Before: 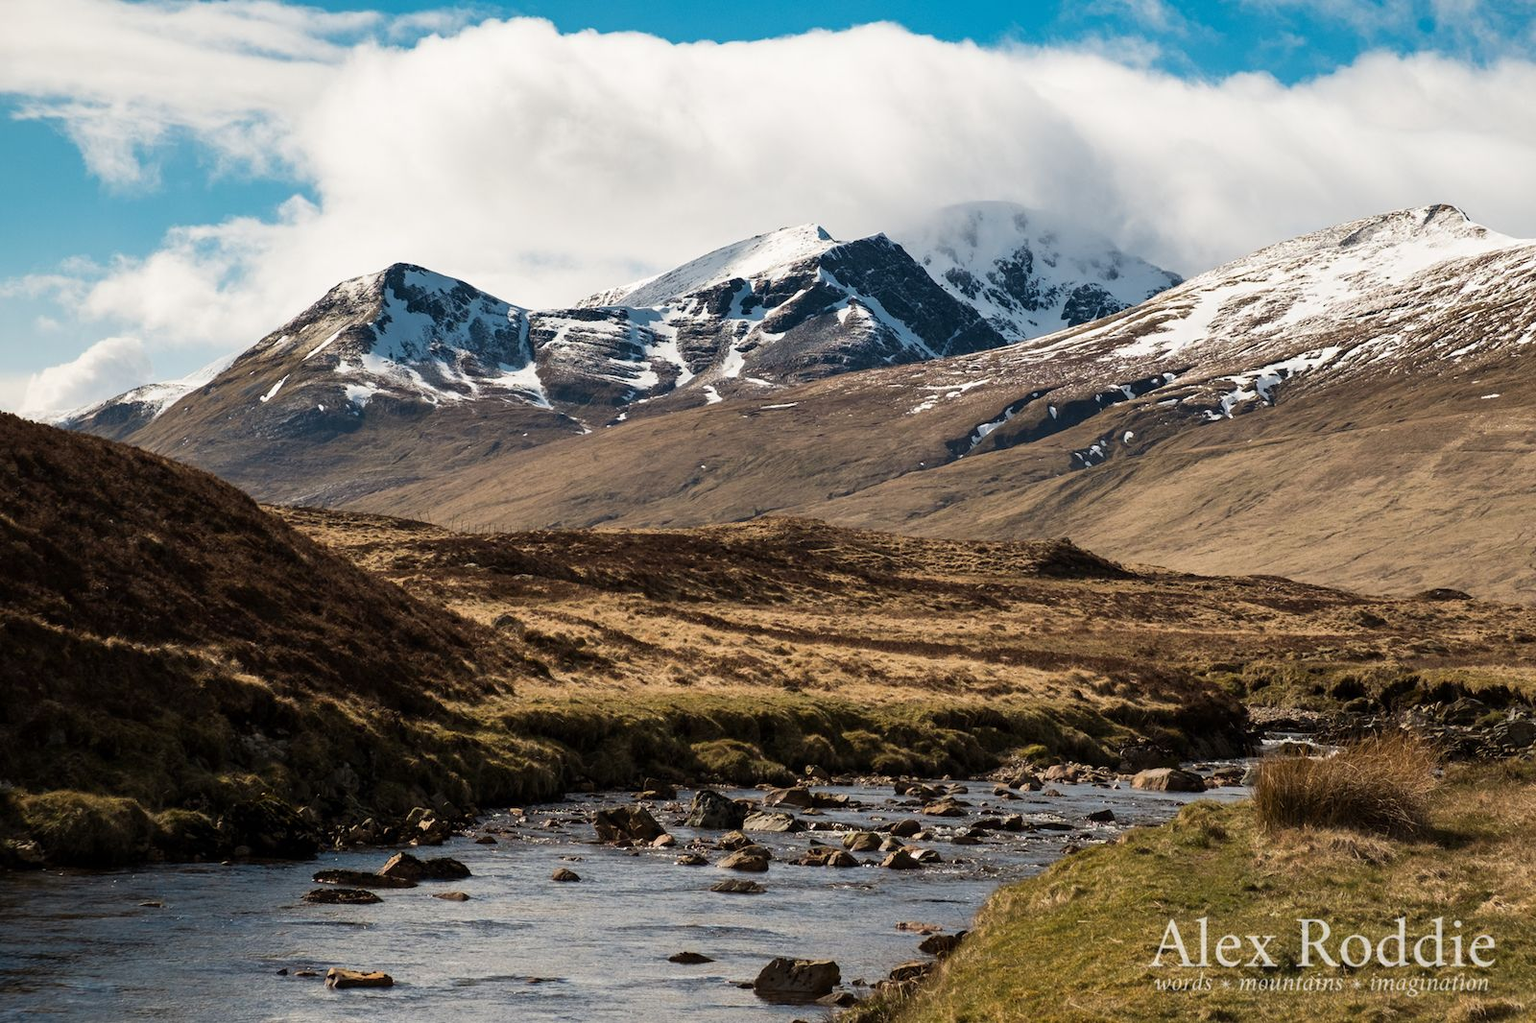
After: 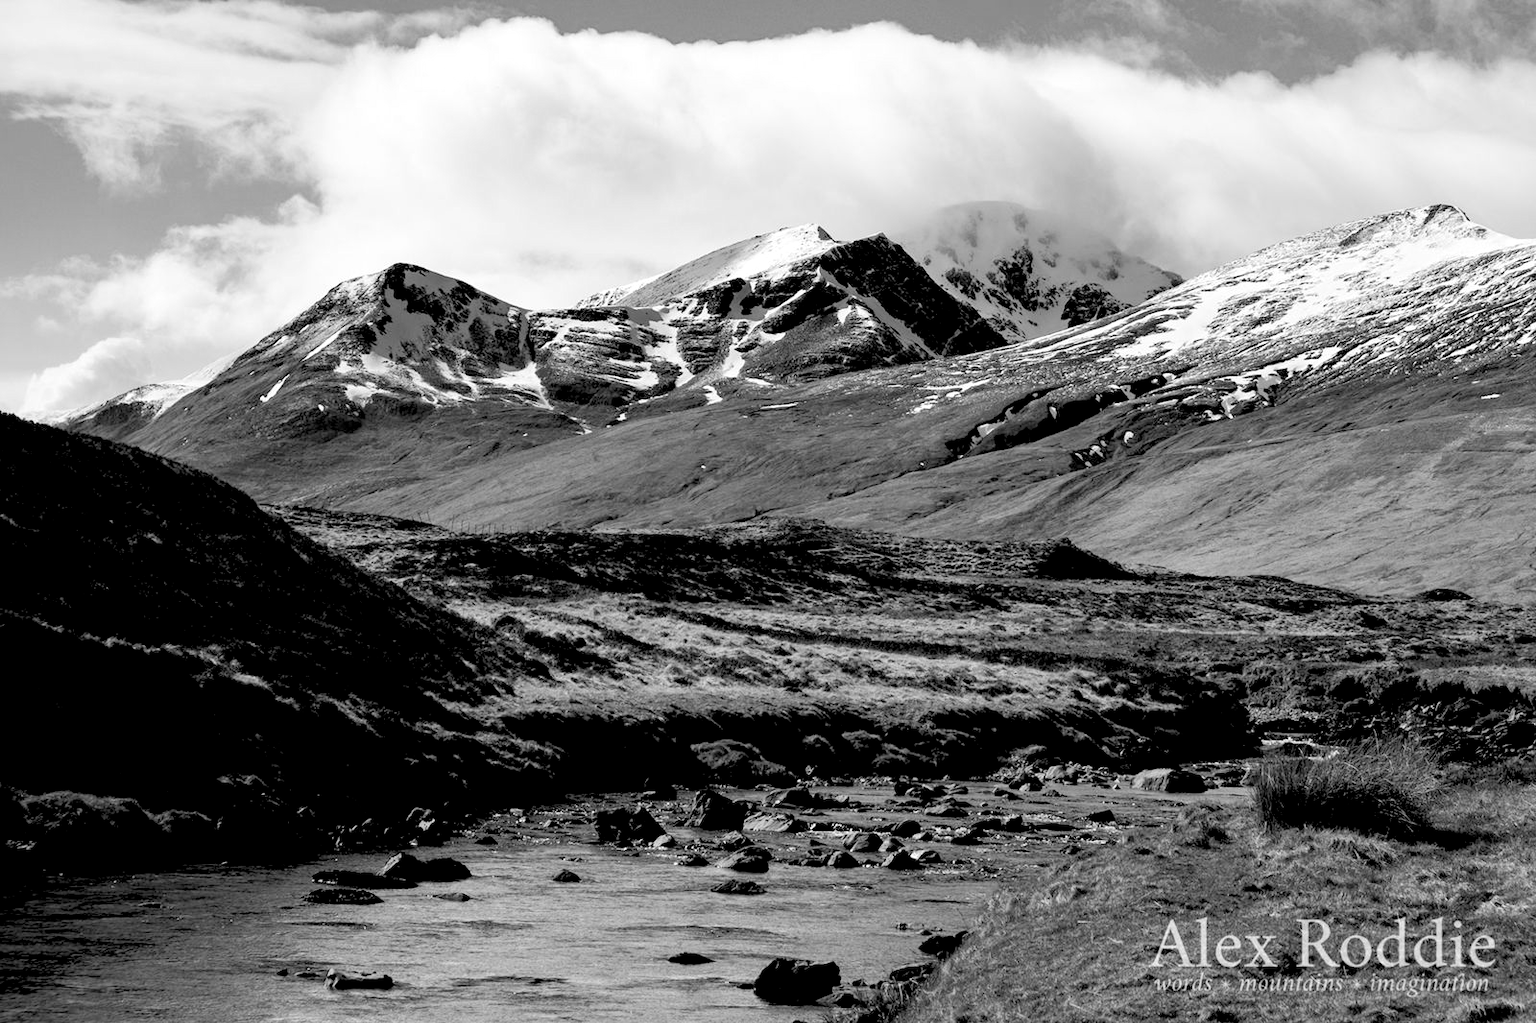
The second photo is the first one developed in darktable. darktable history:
monochrome: on, module defaults
rgb levels: levels [[0.029, 0.461, 0.922], [0, 0.5, 1], [0, 0.5, 1]]
